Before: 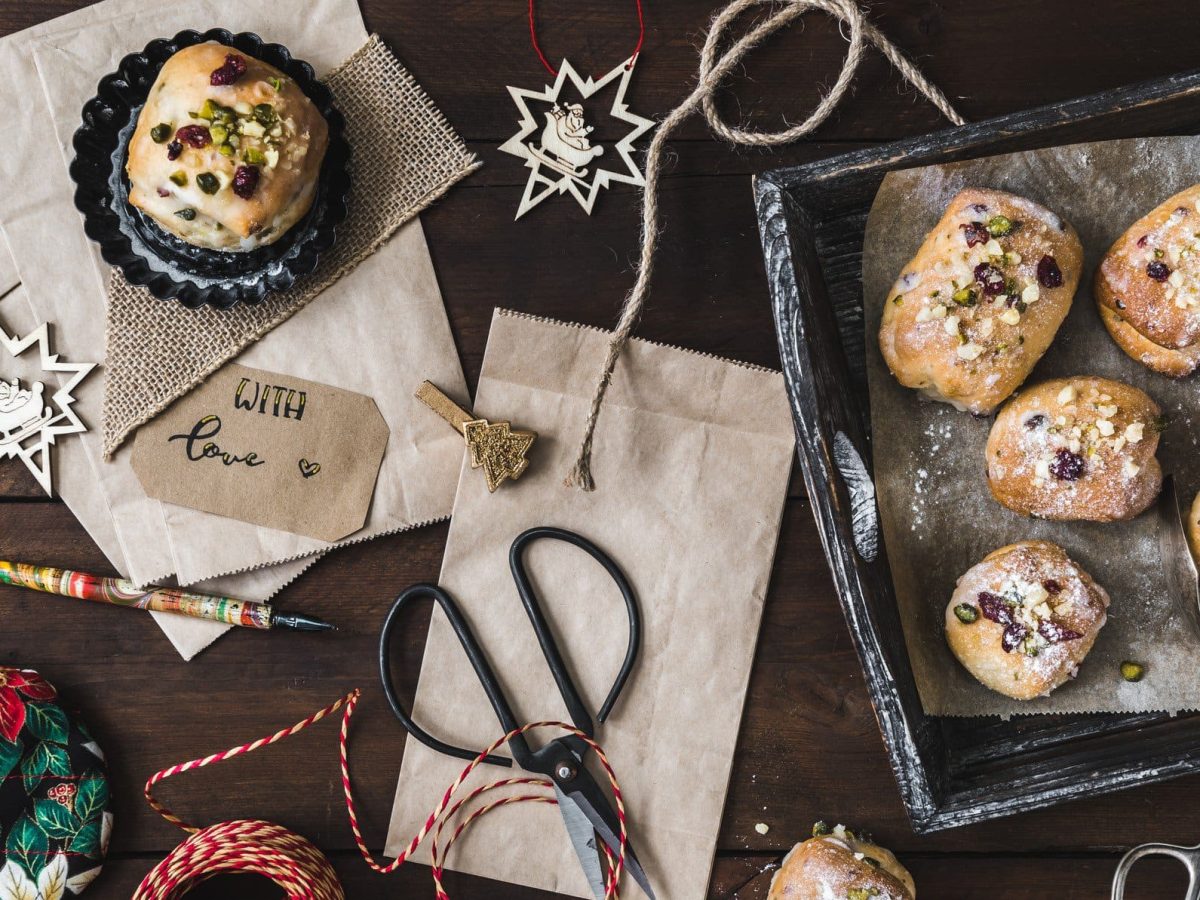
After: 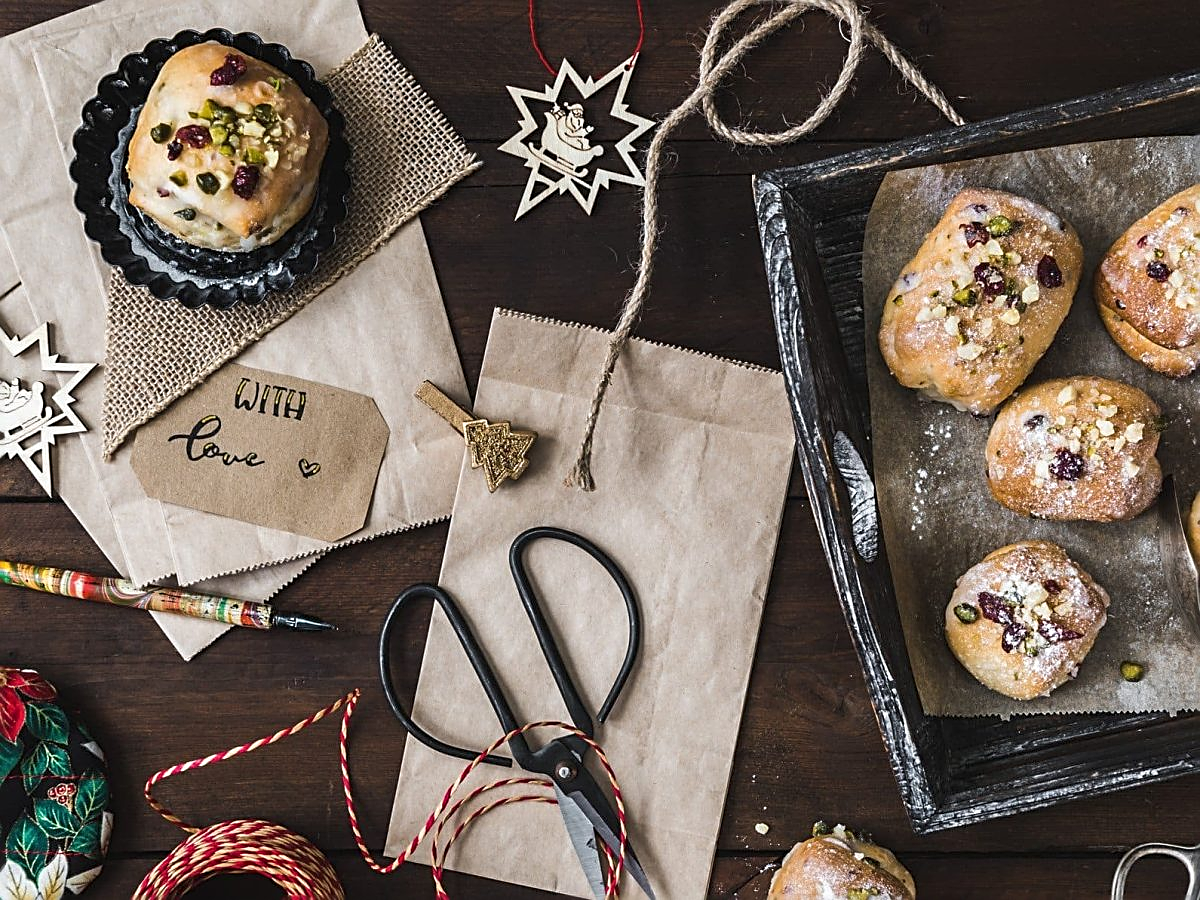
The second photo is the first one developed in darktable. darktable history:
sharpen: amount 0.749
